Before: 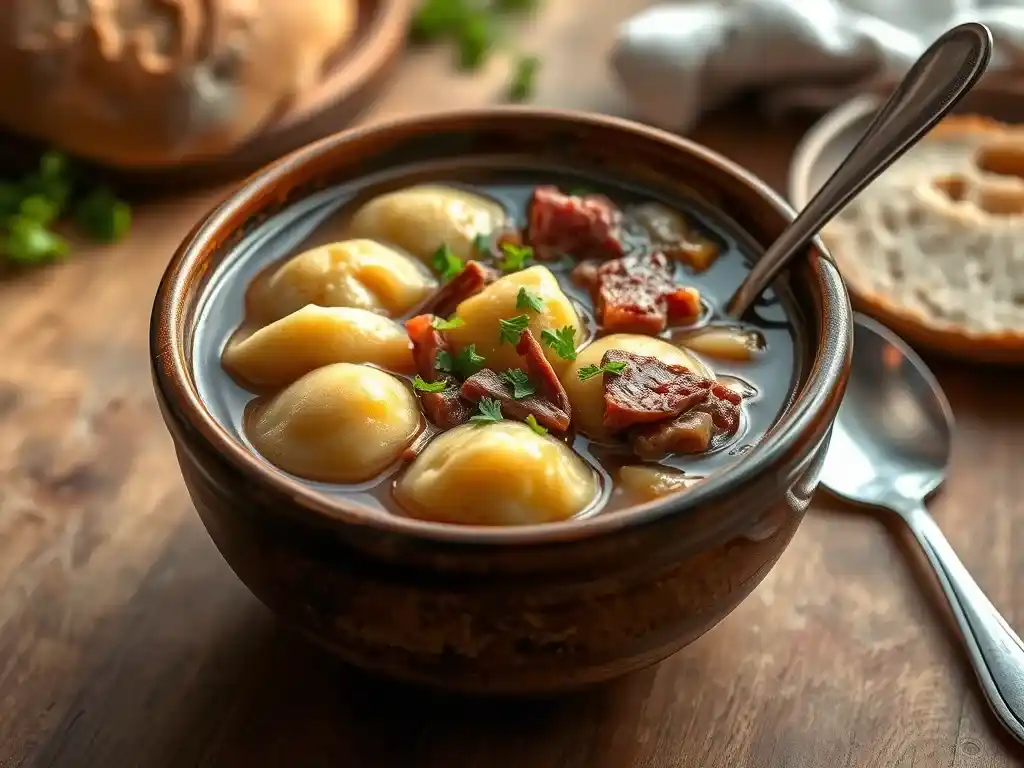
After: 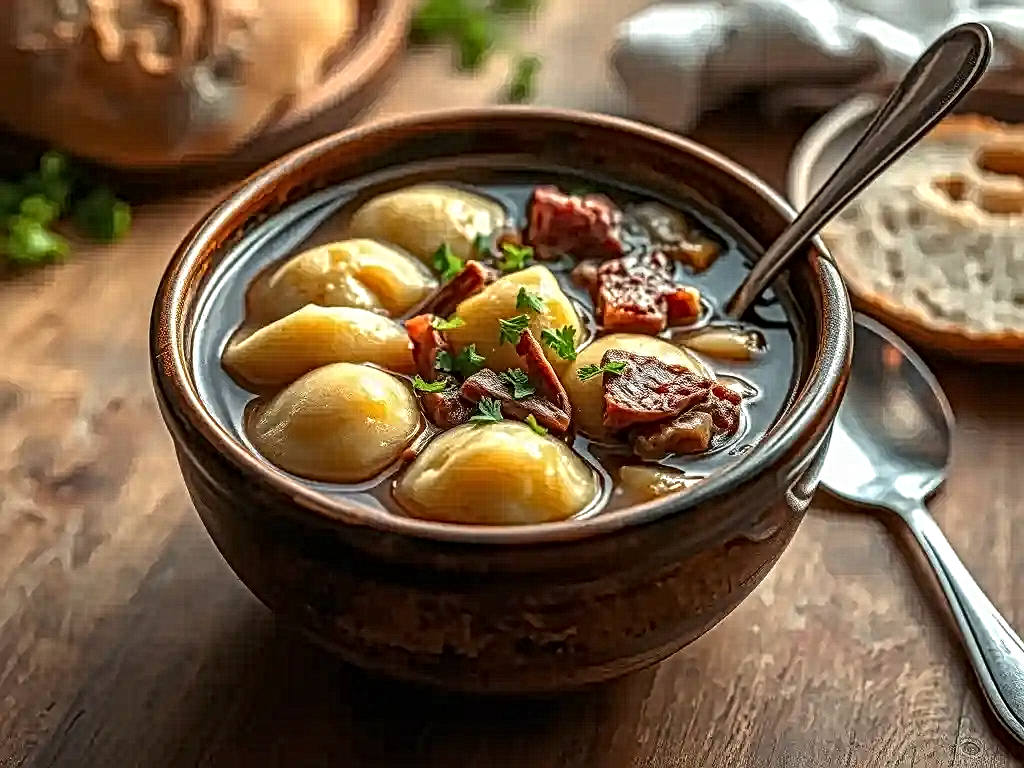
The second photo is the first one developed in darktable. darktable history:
local contrast: mode bilateral grid, contrast 20, coarseness 3, detail 300%, midtone range 0.2
